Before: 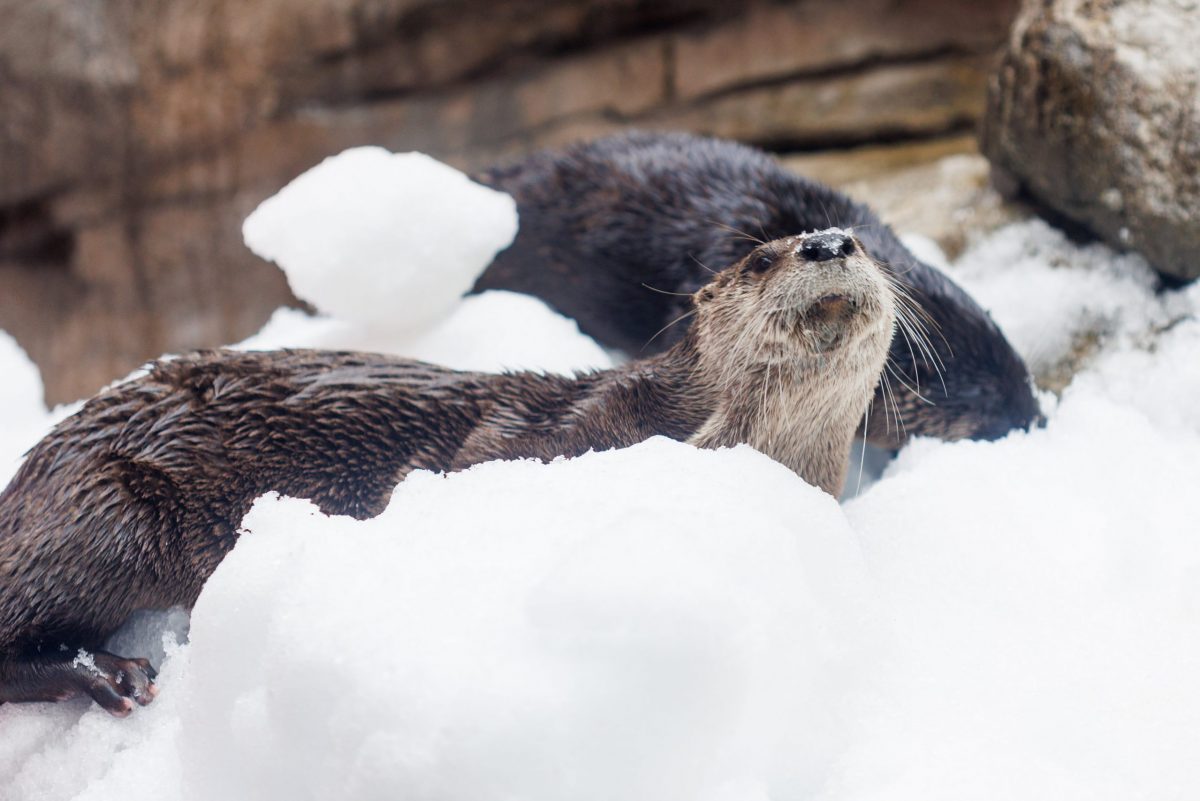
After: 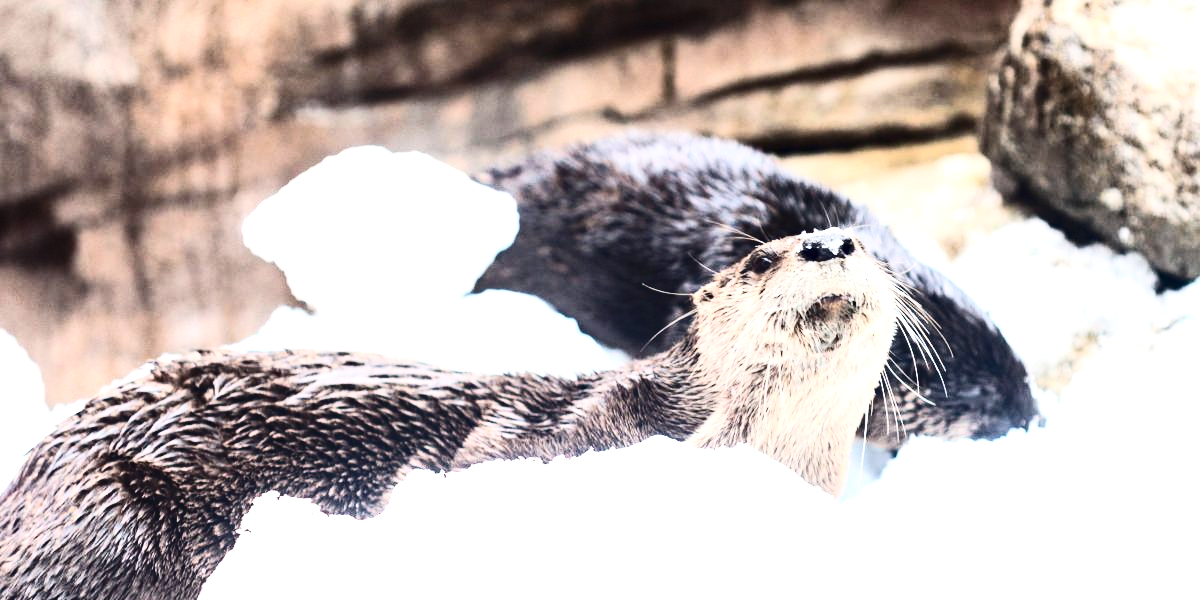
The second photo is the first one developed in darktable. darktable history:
crop: bottom 24.967%
color balance: lift [1.01, 1, 1, 1], gamma [1.097, 1, 1, 1], gain [0.85, 1, 1, 1]
contrast brightness saturation: contrast 0.5, saturation -0.1
haze removal: compatibility mode true, adaptive false
exposure: black level correction 0, exposure 1.5 EV, compensate exposure bias true, compensate highlight preservation false
